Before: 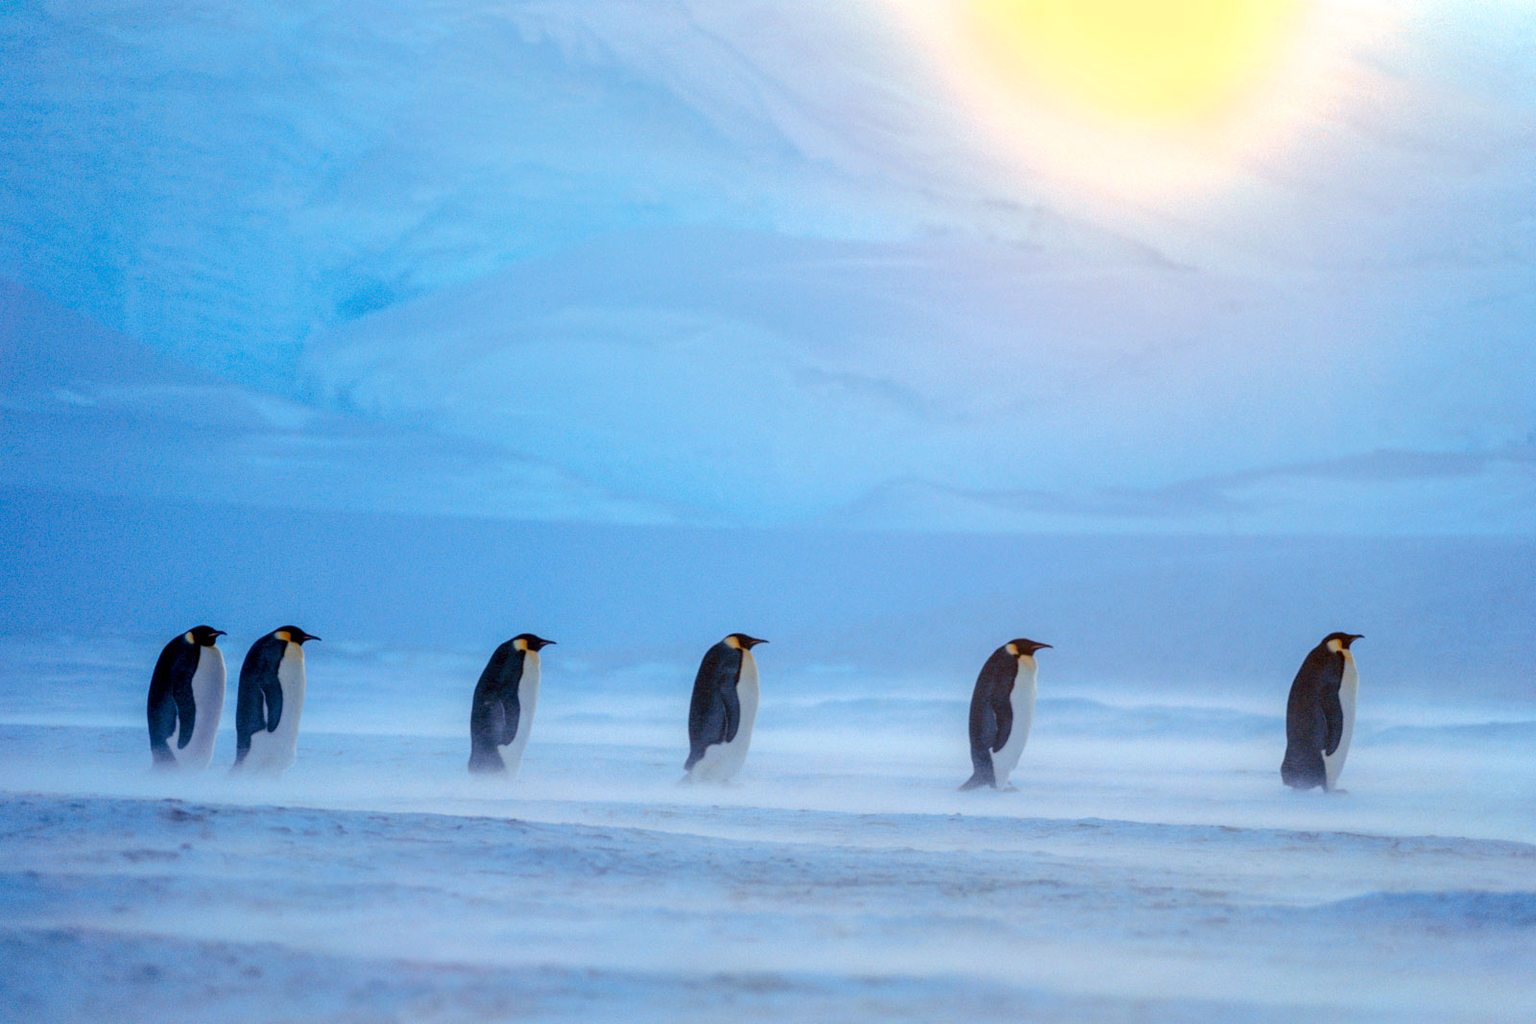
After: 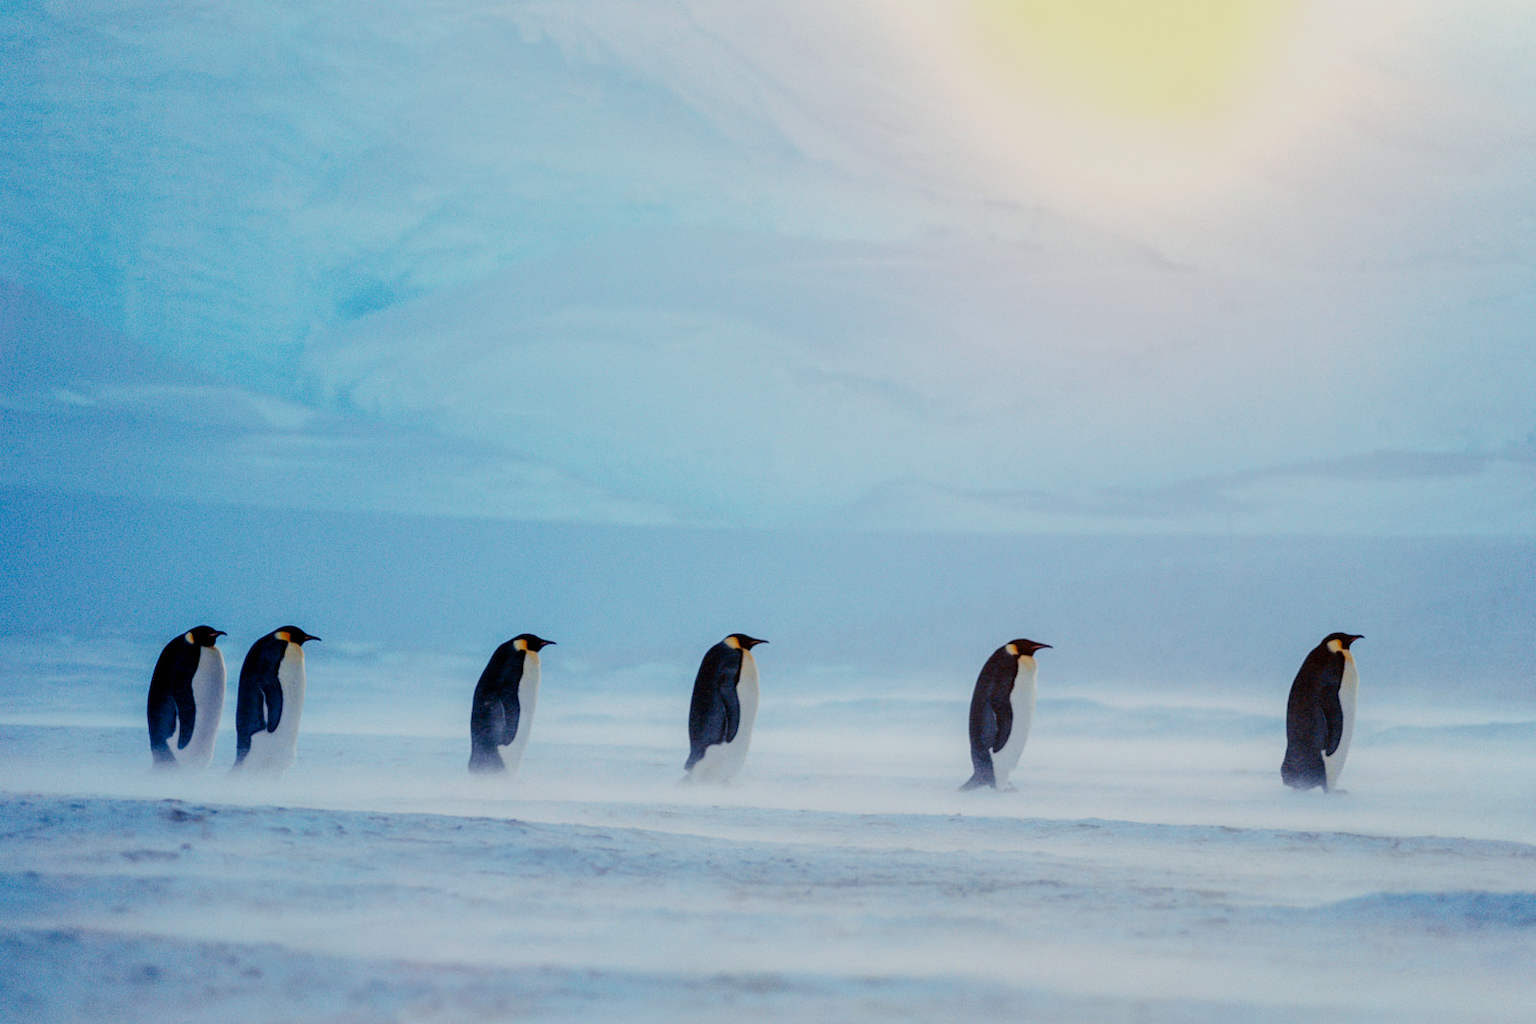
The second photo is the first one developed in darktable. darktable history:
white balance: red 1.045, blue 0.932
sigmoid: skew -0.2, preserve hue 0%, red attenuation 0.1, red rotation 0.035, green attenuation 0.1, green rotation -0.017, blue attenuation 0.15, blue rotation -0.052, base primaries Rec2020
